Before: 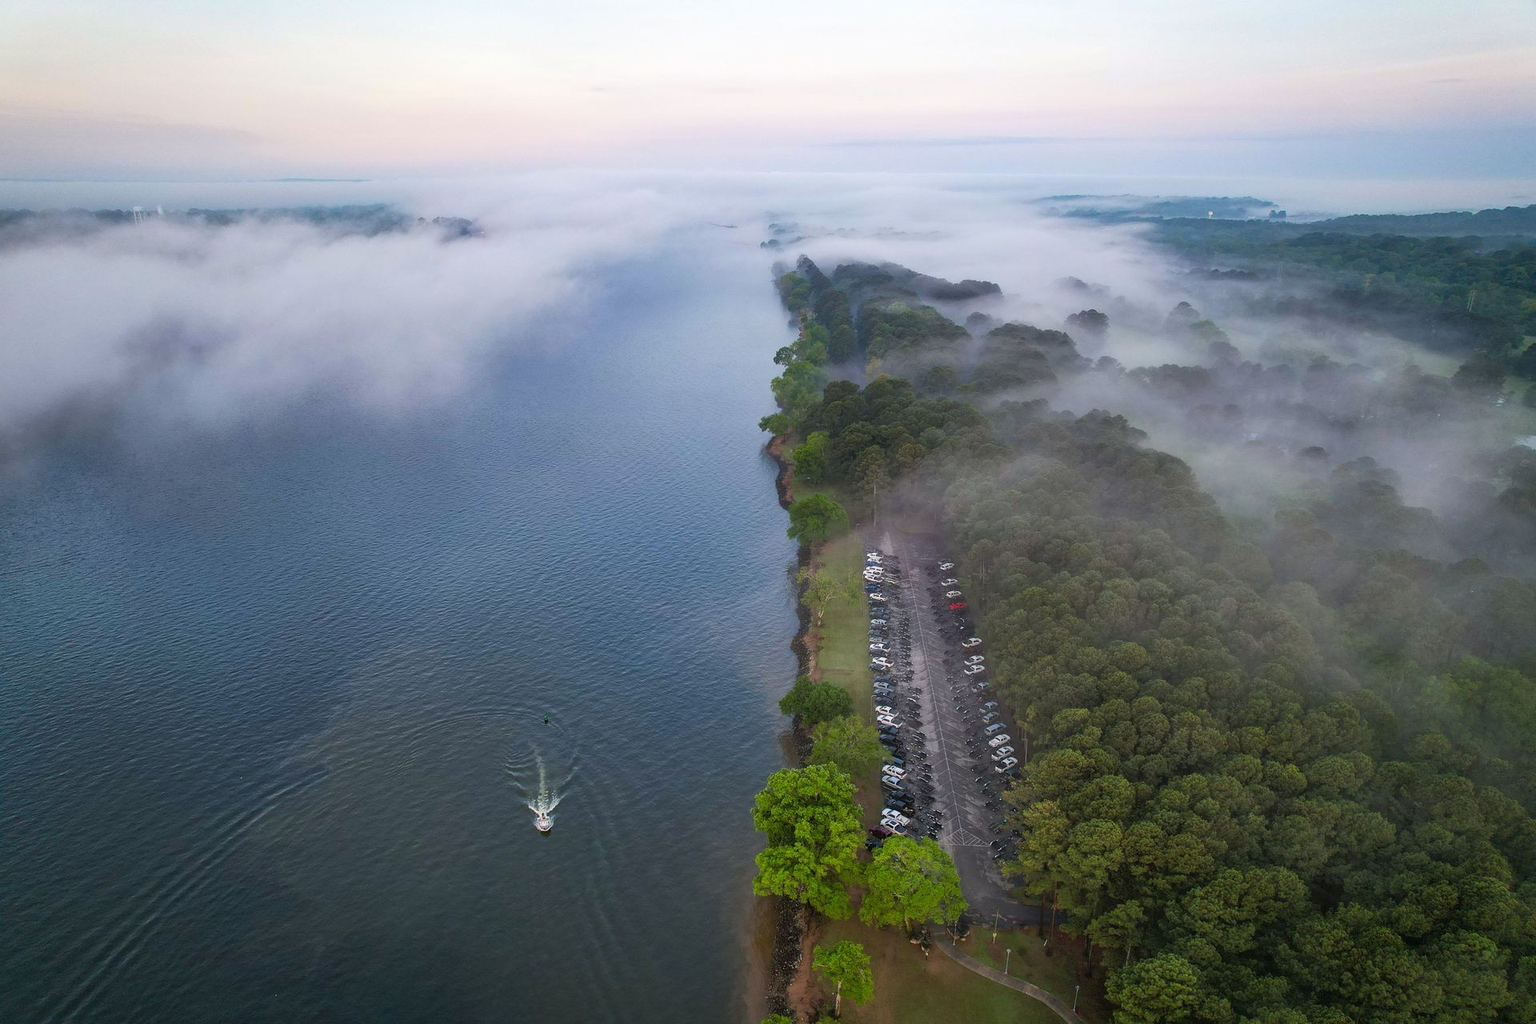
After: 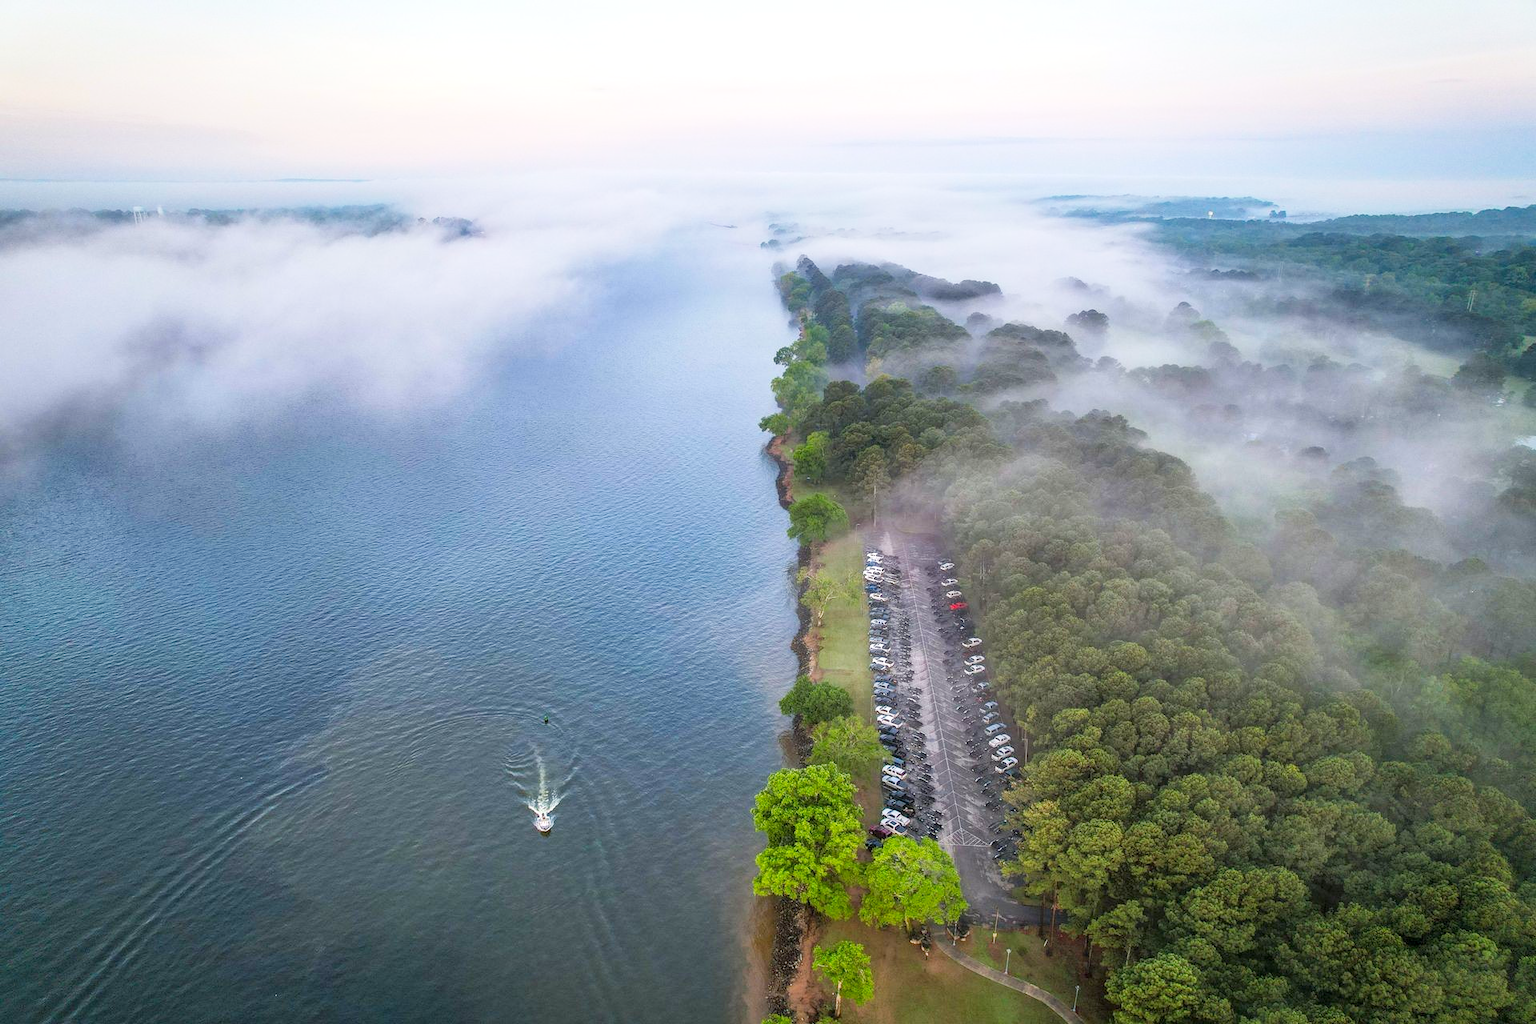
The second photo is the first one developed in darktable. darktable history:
base curve: curves: ch0 [(0, 0) (0.204, 0.334) (0.55, 0.733) (1, 1)], preserve colors none
contrast brightness saturation: contrast 0.07, brightness 0.079, saturation 0.178
local contrast: on, module defaults
